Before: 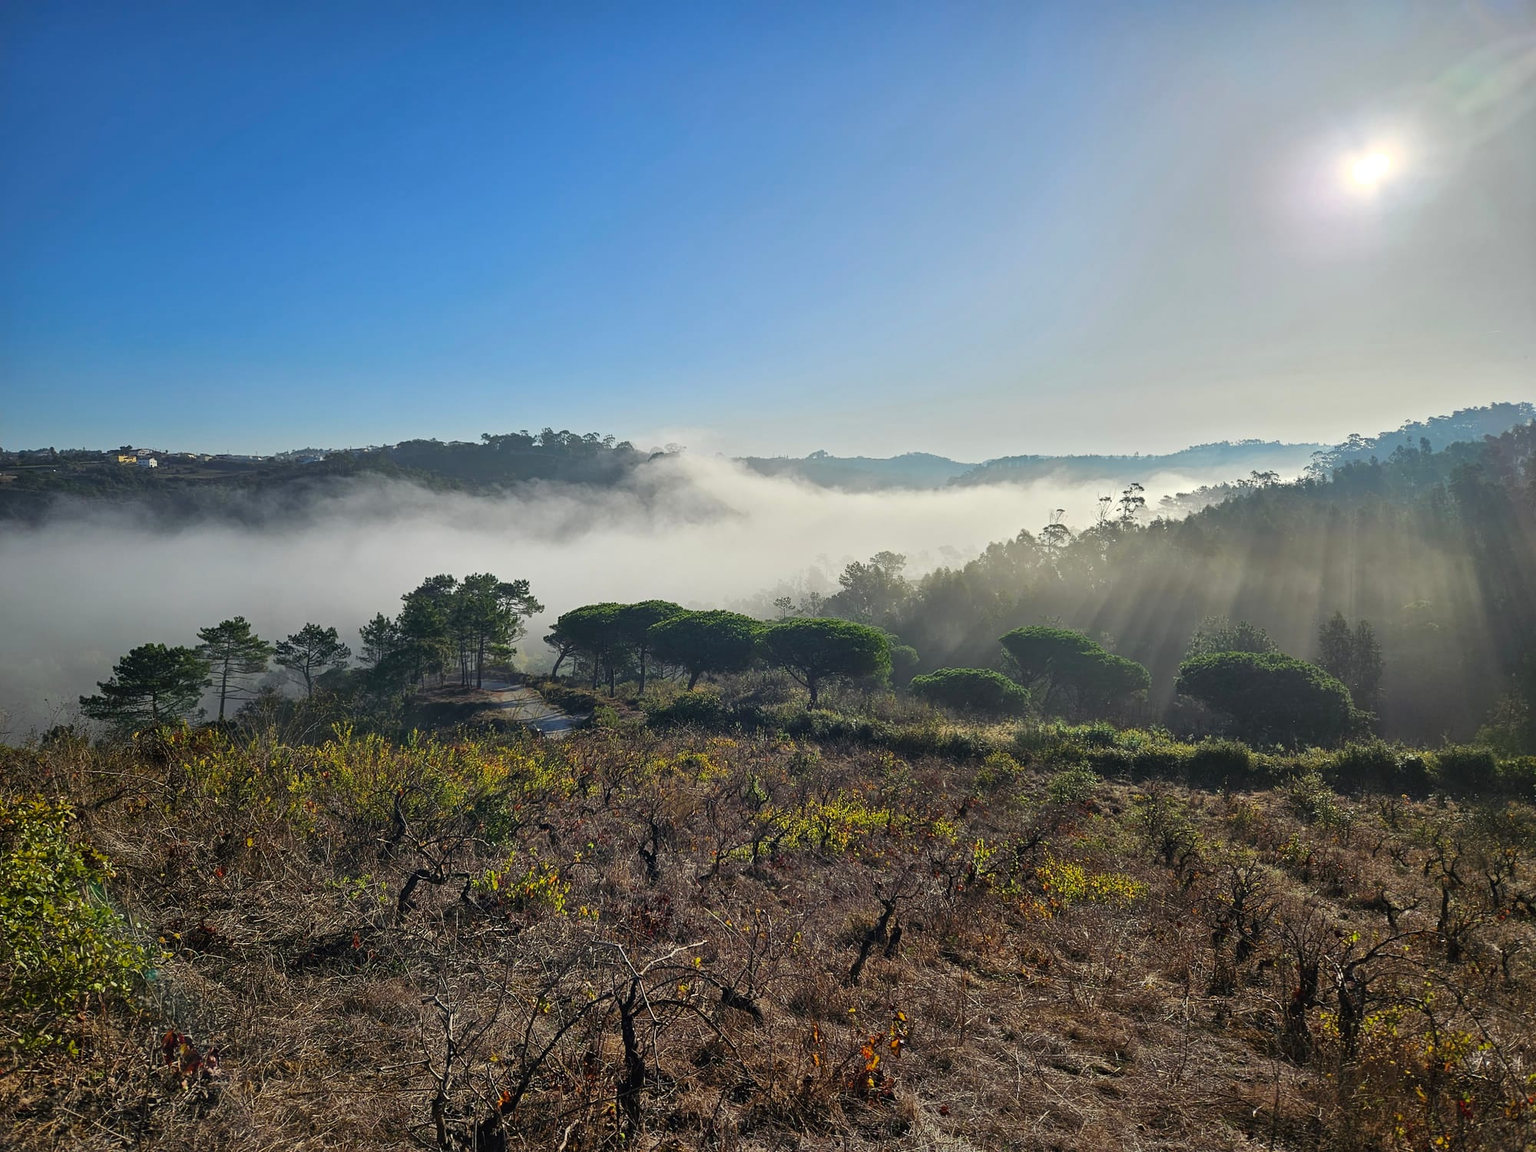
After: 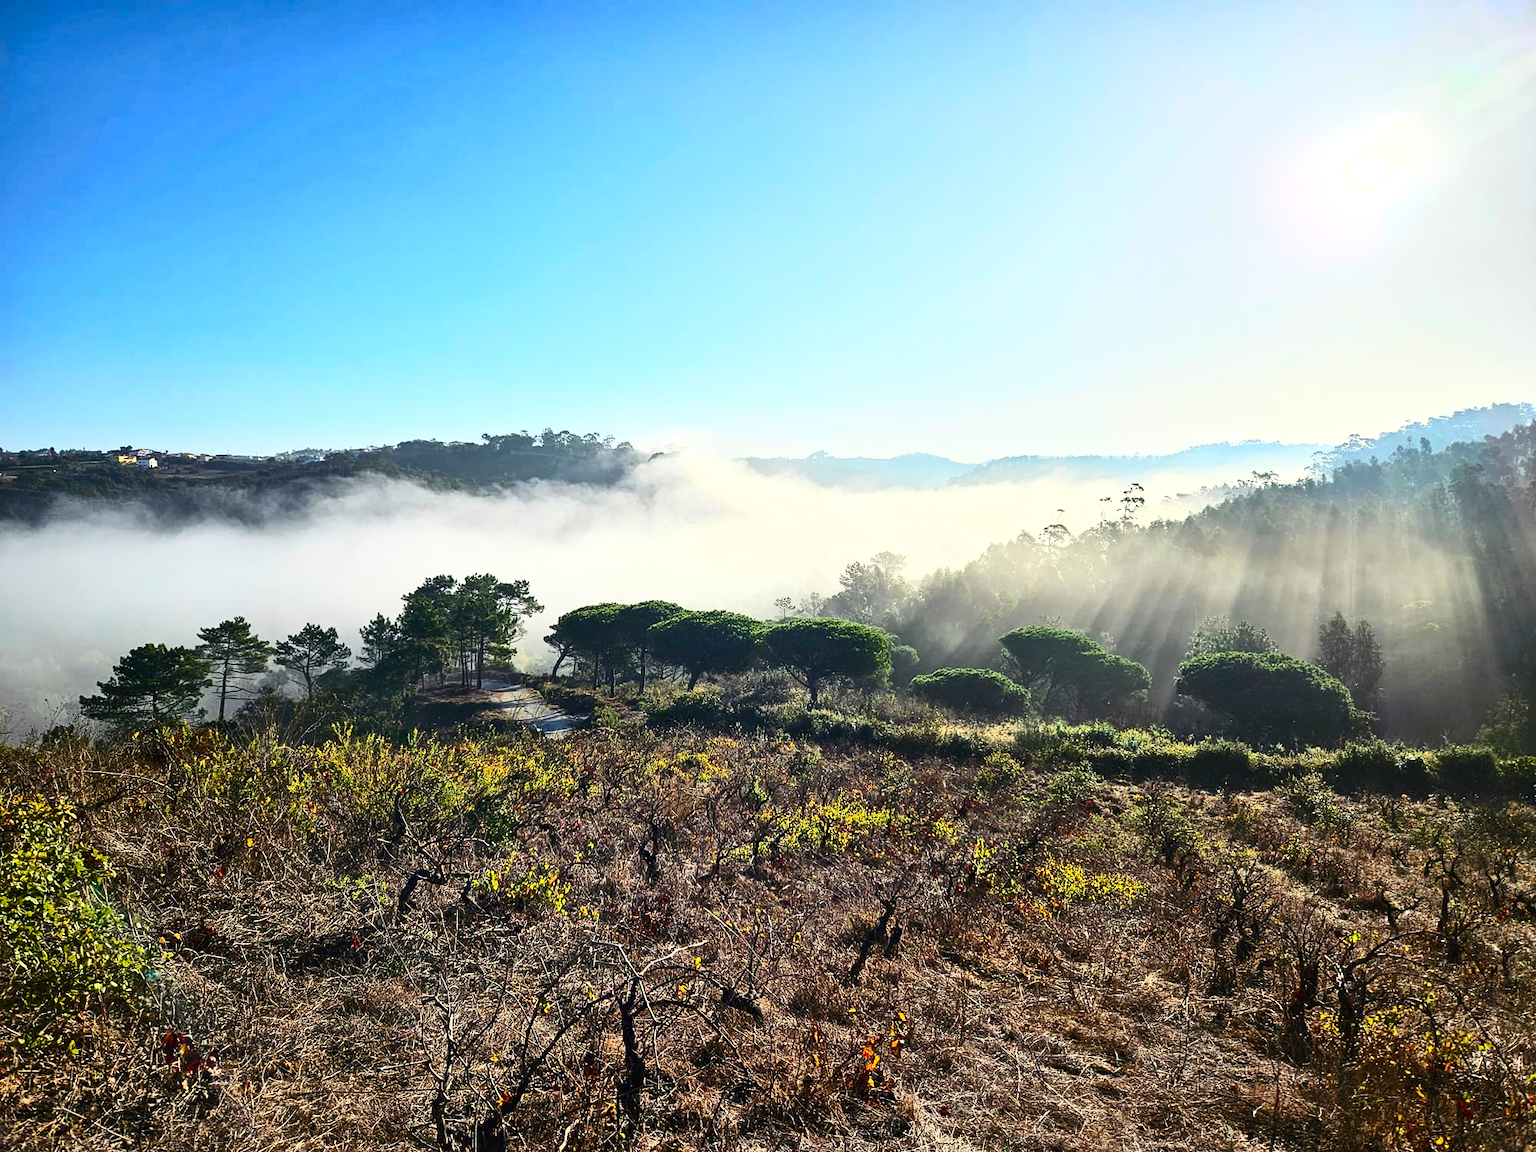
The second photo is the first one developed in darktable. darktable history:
exposure: exposure 0.6 EV, compensate highlight preservation false
contrast brightness saturation: contrast 0.4, brightness 0.1, saturation 0.21
